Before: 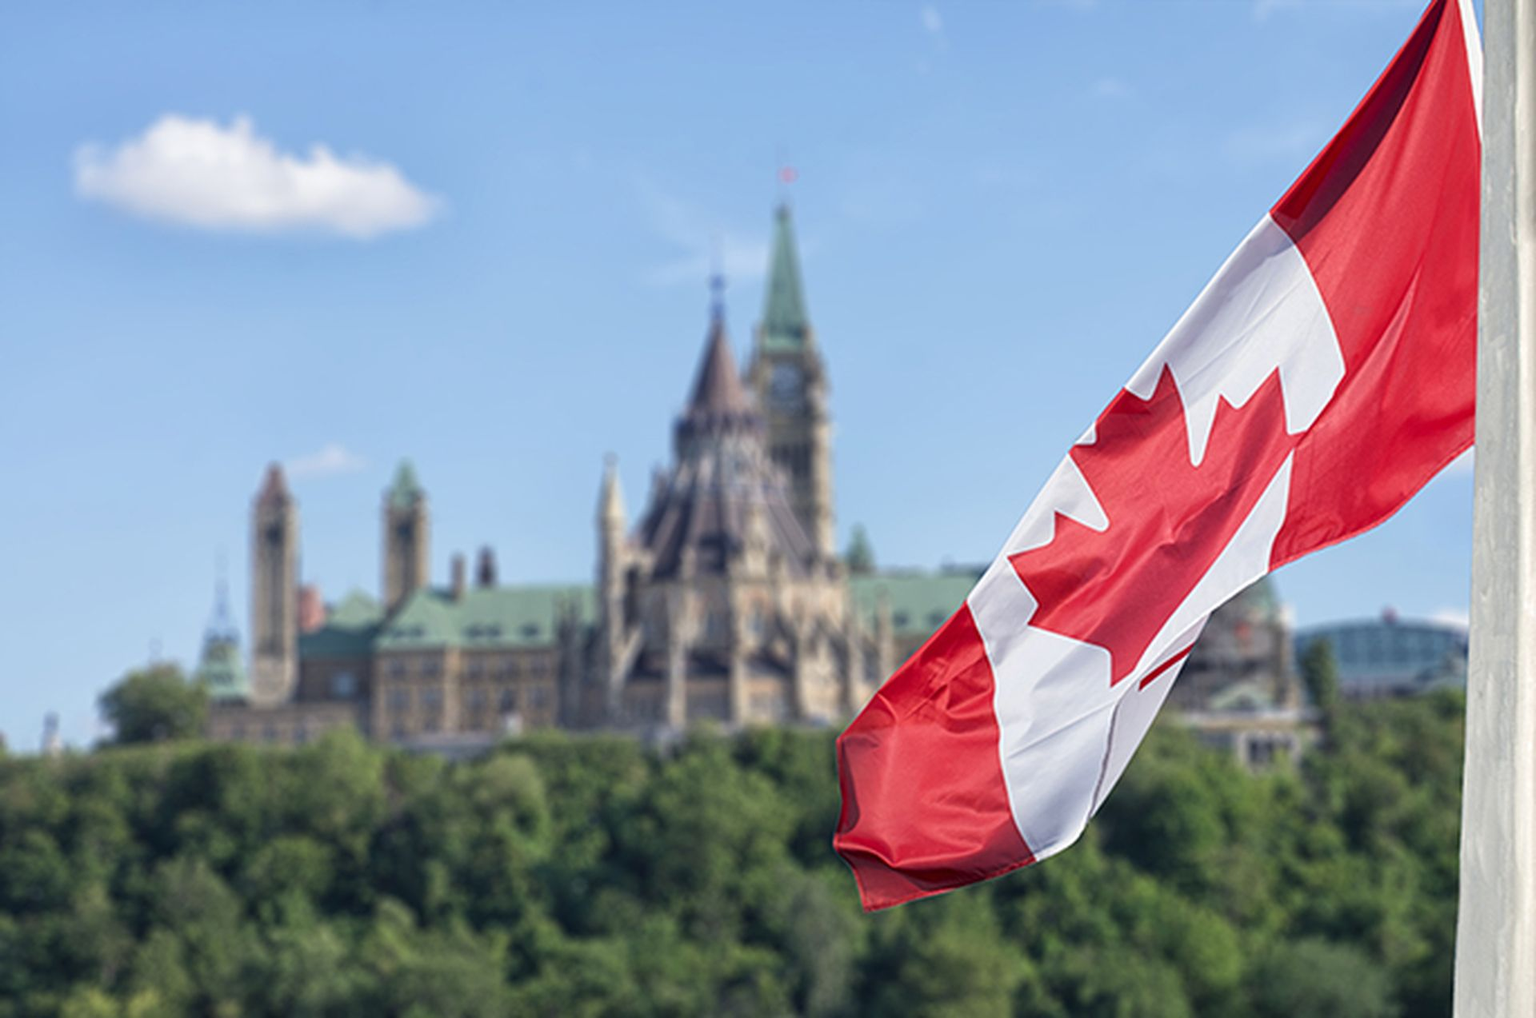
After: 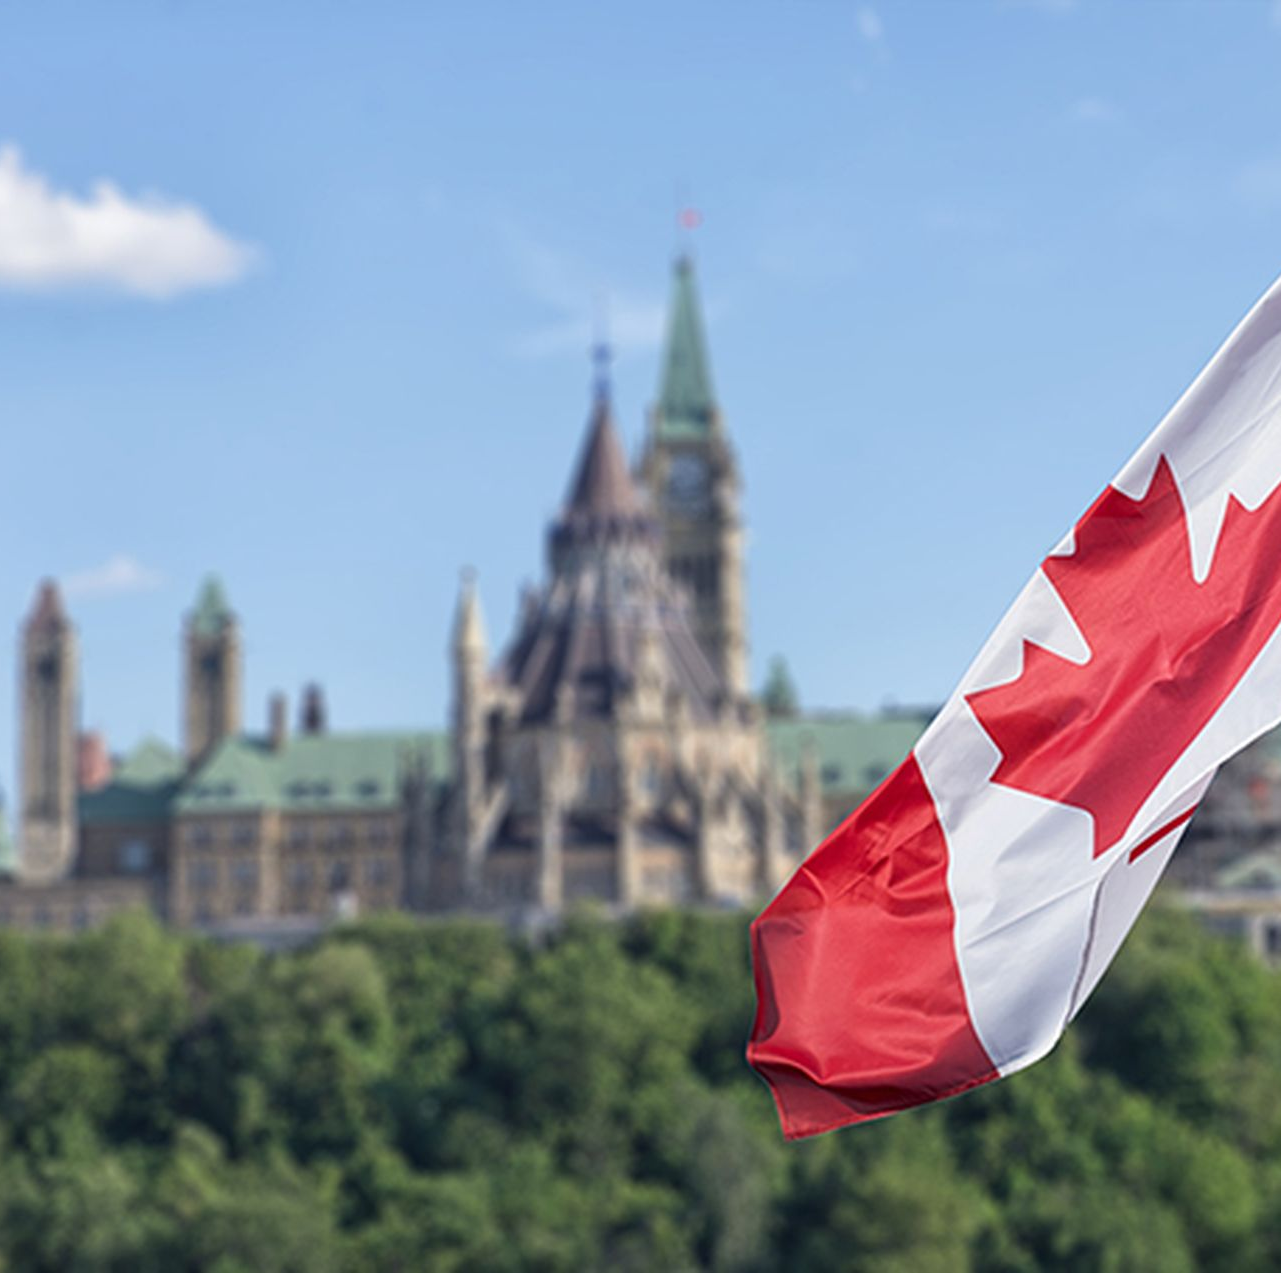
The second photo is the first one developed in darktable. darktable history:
crop: left 15.383%, right 17.862%
